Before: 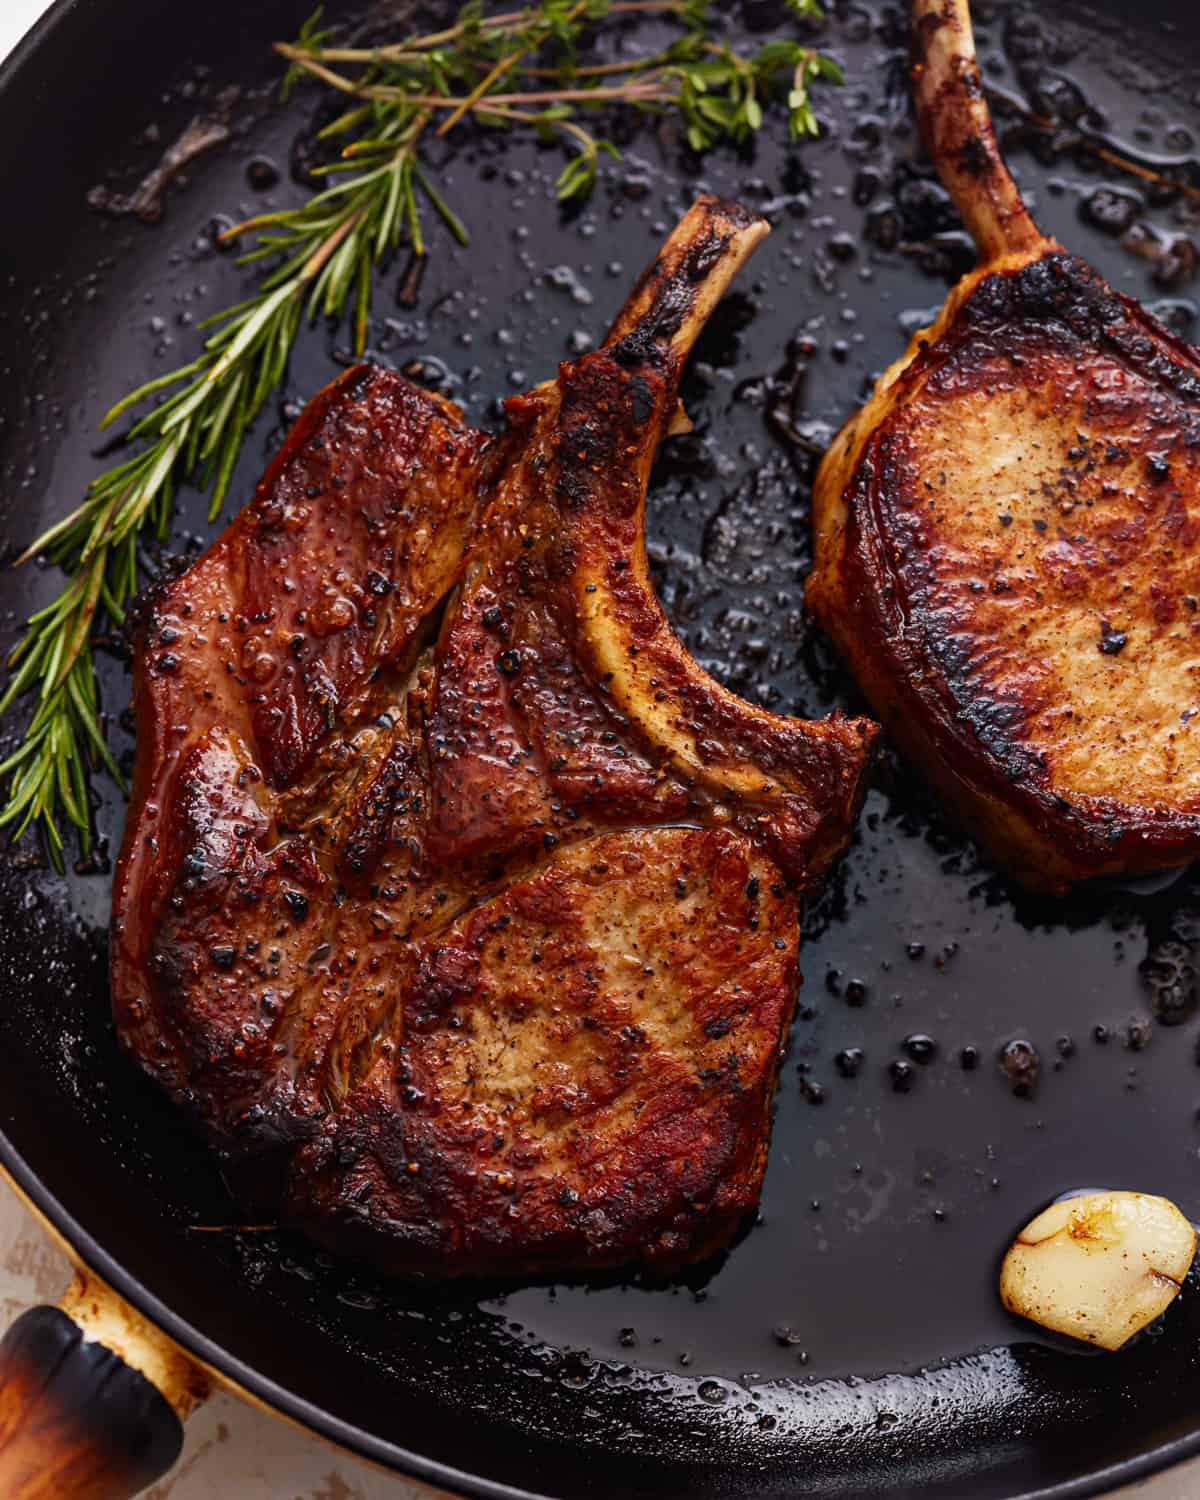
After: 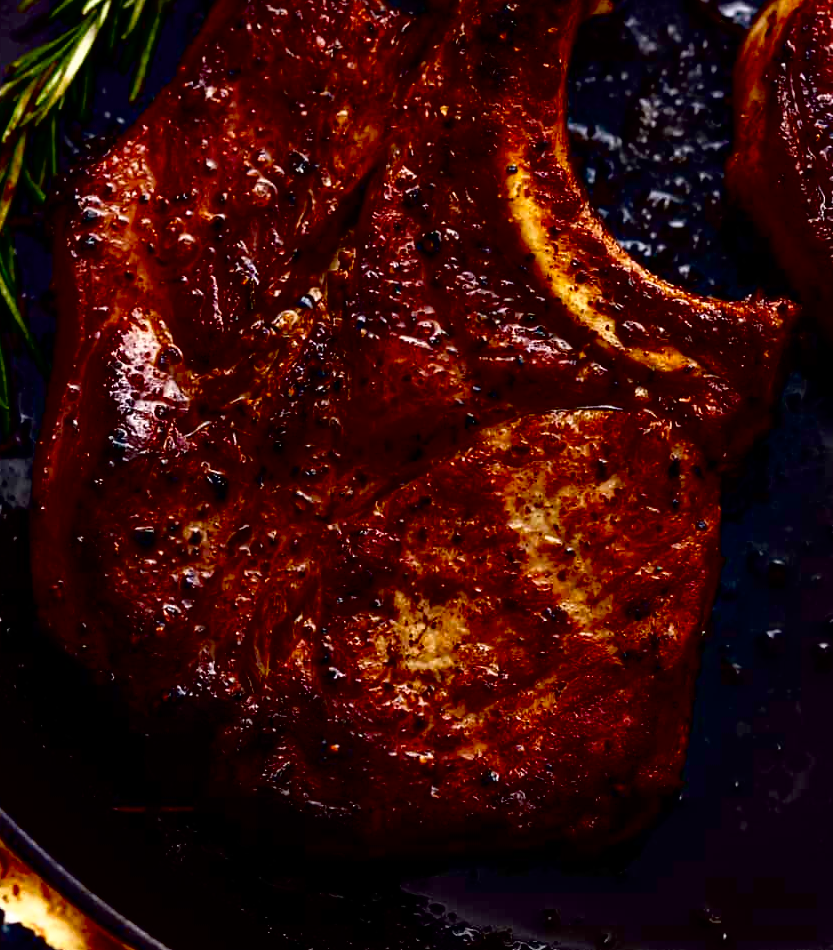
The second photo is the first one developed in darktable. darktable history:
contrast brightness saturation: brightness -0.255, saturation 0.204
crop: left 6.626%, top 27.989%, right 23.93%, bottom 8.658%
base curve: curves: ch0 [(0, 0) (0.073, 0.04) (0.157, 0.139) (0.492, 0.492) (0.758, 0.758) (1, 1)], preserve colors none
tone curve: curves: ch0 [(0, 0) (0.003, 0) (0.011, 0.001) (0.025, 0.003) (0.044, 0.004) (0.069, 0.007) (0.1, 0.01) (0.136, 0.033) (0.177, 0.082) (0.224, 0.141) (0.277, 0.208) (0.335, 0.282) (0.399, 0.363) (0.468, 0.451) (0.543, 0.545) (0.623, 0.647) (0.709, 0.756) (0.801, 0.87) (0.898, 0.972) (1, 1)], color space Lab, independent channels, preserve colors none
exposure: black level correction 0, exposure 0.395 EV, compensate highlight preservation false
